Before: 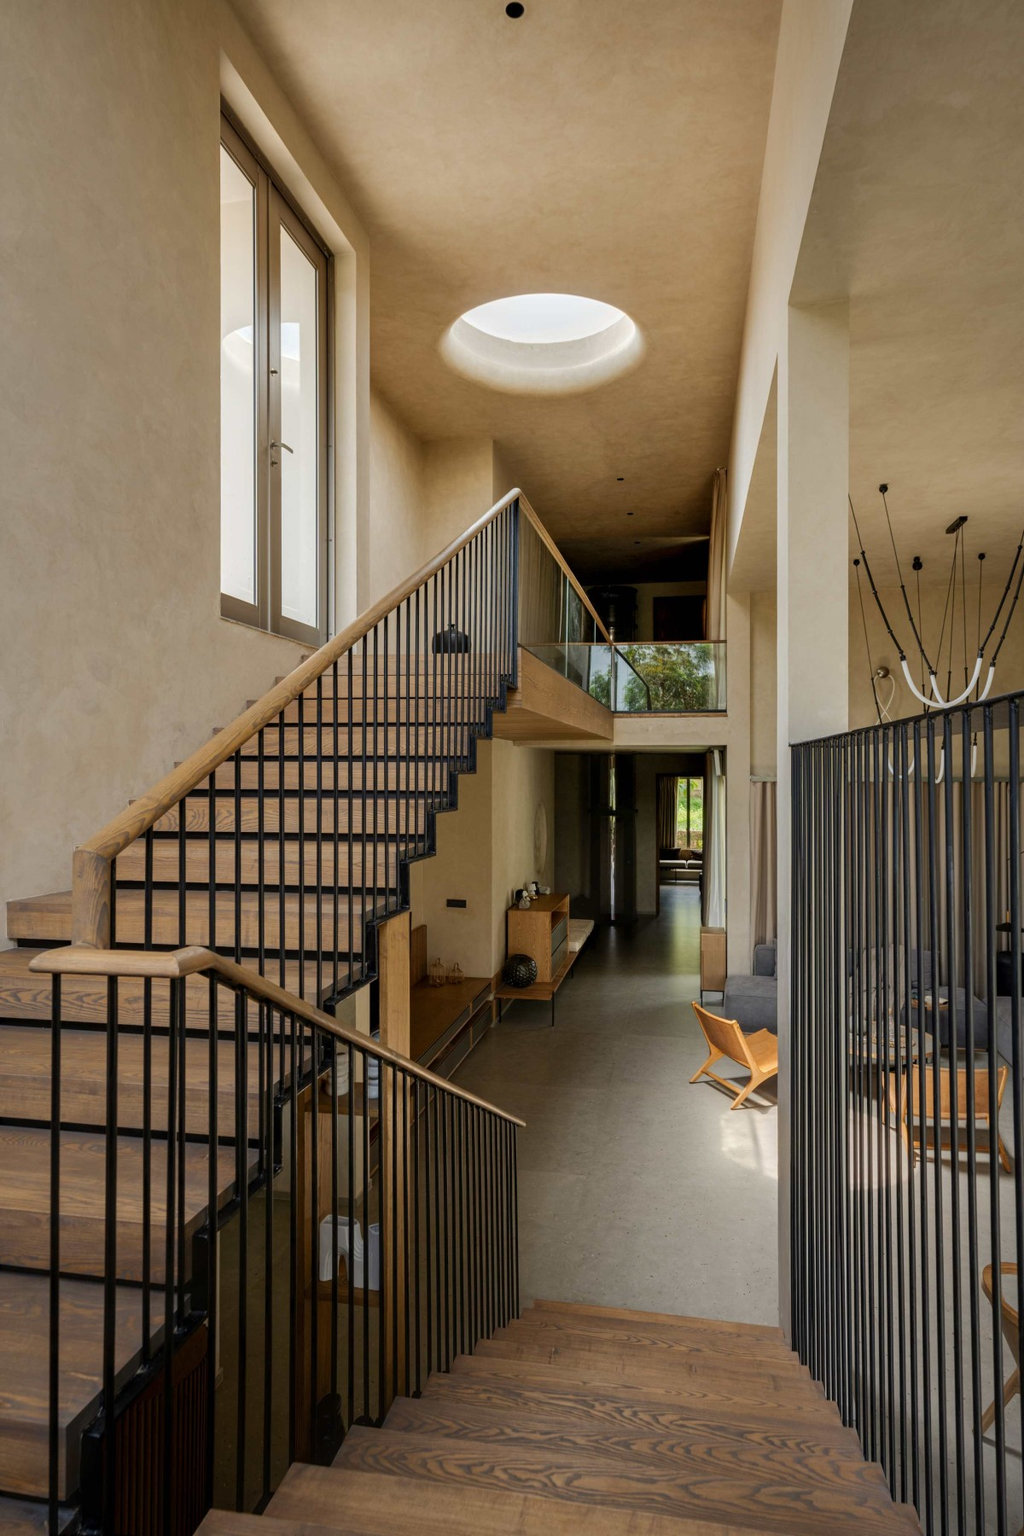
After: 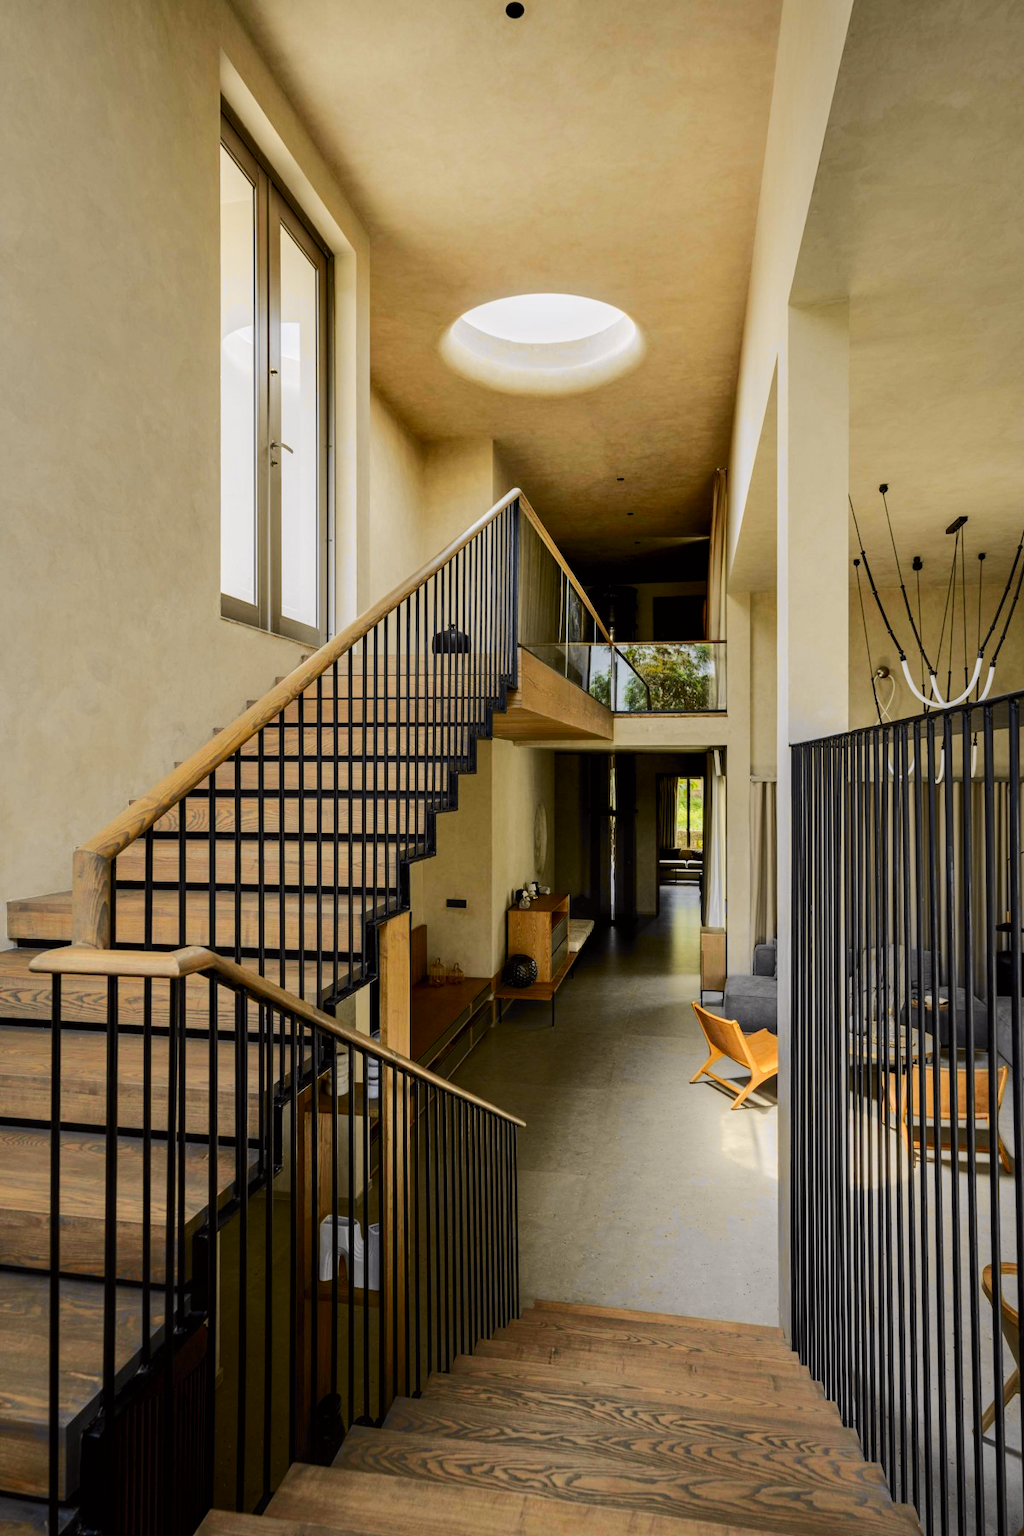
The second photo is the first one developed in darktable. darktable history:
tone curve: curves: ch0 [(0.017, 0) (0.107, 0.071) (0.295, 0.264) (0.447, 0.507) (0.54, 0.618) (0.733, 0.791) (0.879, 0.898) (1, 0.97)]; ch1 [(0, 0) (0.393, 0.415) (0.447, 0.448) (0.485, 0.497) (0.523, 0.515) (0.544, 0.55) (0.59, 0.609) (0.686, 0.686) (1, 1)]; ch2 [(0, 0) (0.369, 0.388) (0.449, 0.431) (0.499, 0.5) (0.521, 0.505) (0.53, 0.538) (0.579, 0.601) (0.669, 0.733) (1, 1)], color space Lab, independent channels, preserve colors none
